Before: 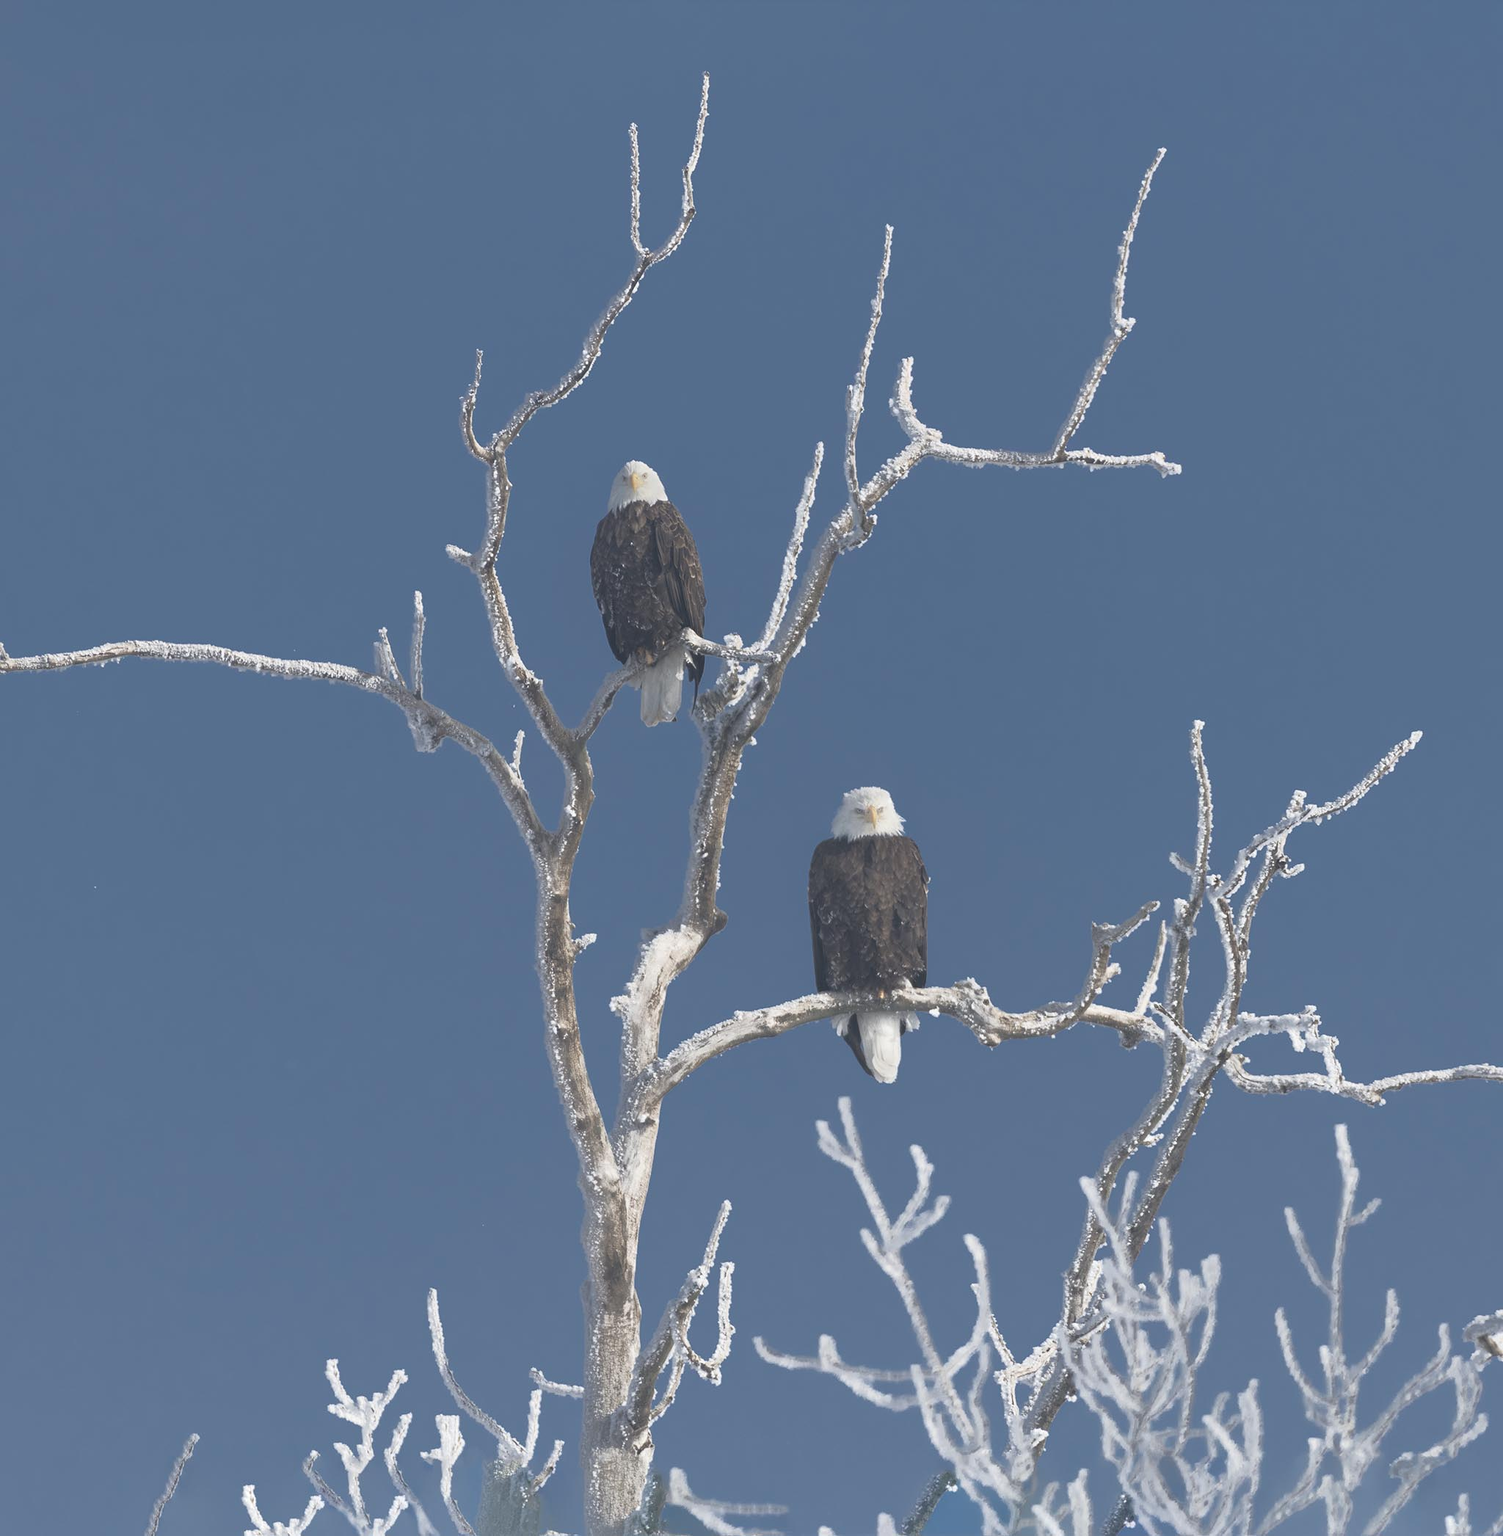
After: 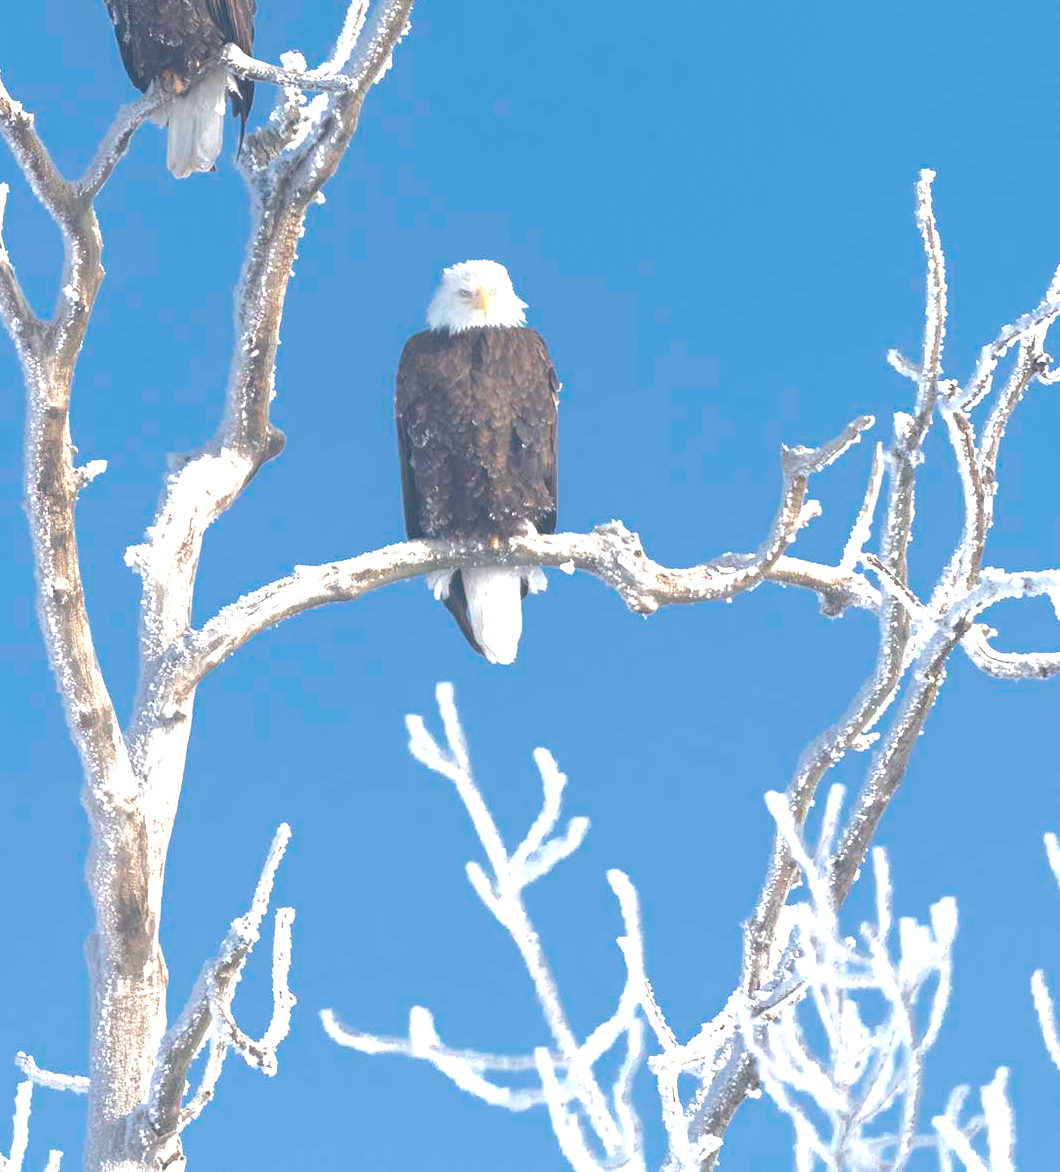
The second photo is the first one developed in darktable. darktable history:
crop: left 34.479%, top 38.822%, right 13.718%, bottom 5.172%
color balance rgb: perceptual saturation grading › global saturation 30%, global vibrance 20%
exposure: exposure 1.137 EV, compensate highlight preservation false
